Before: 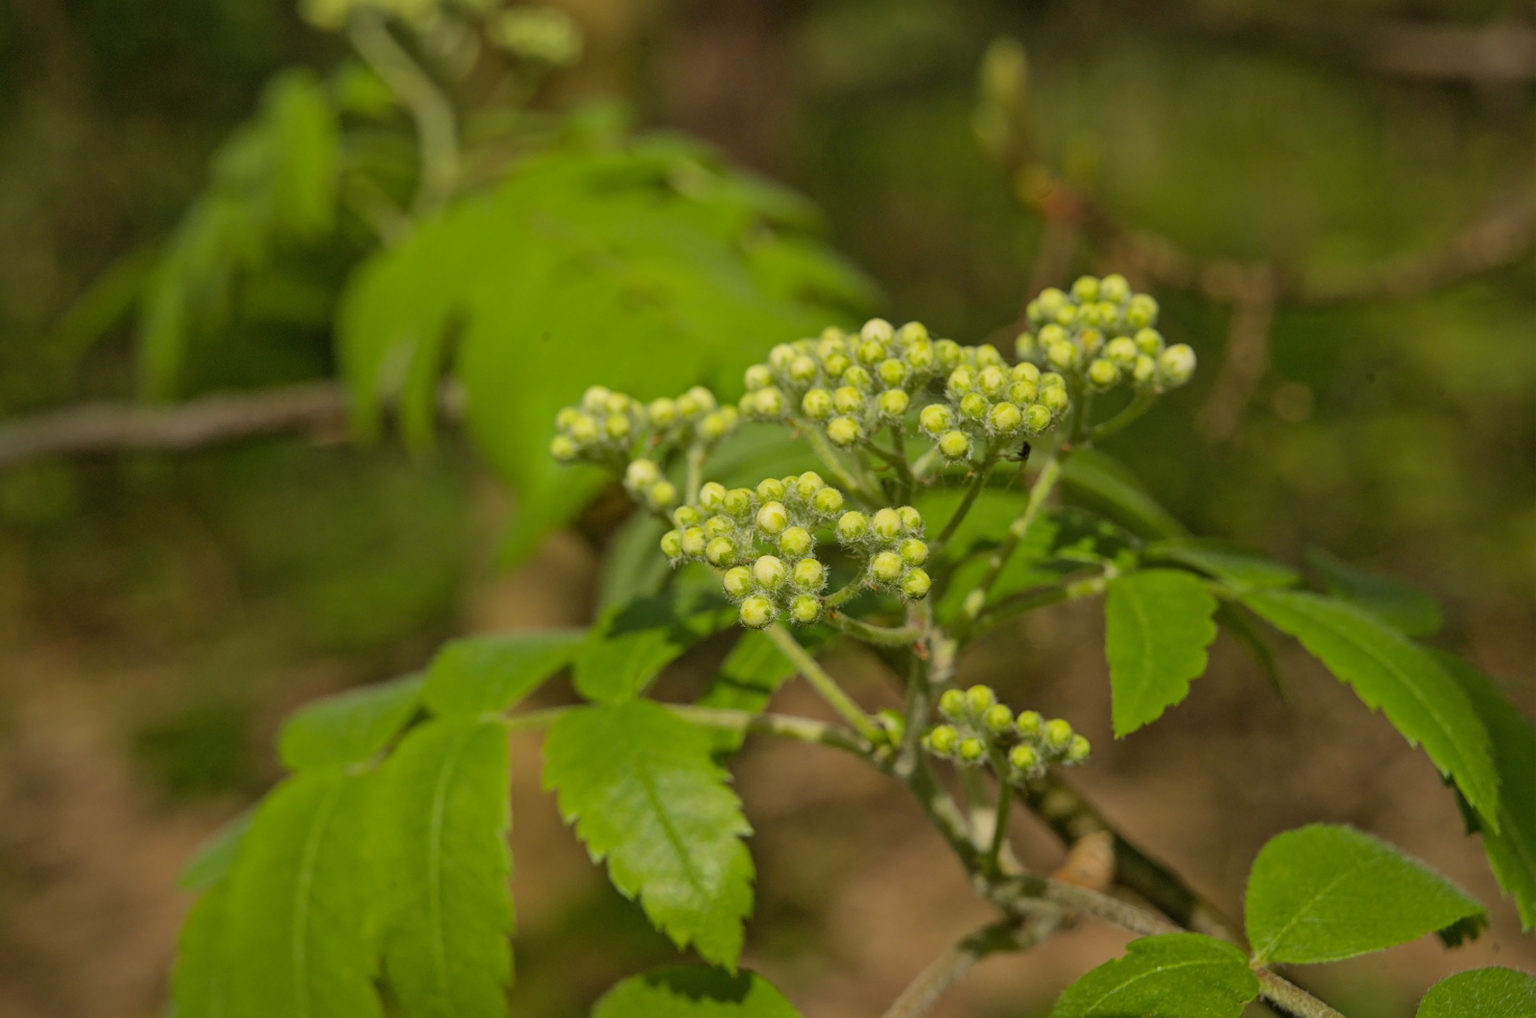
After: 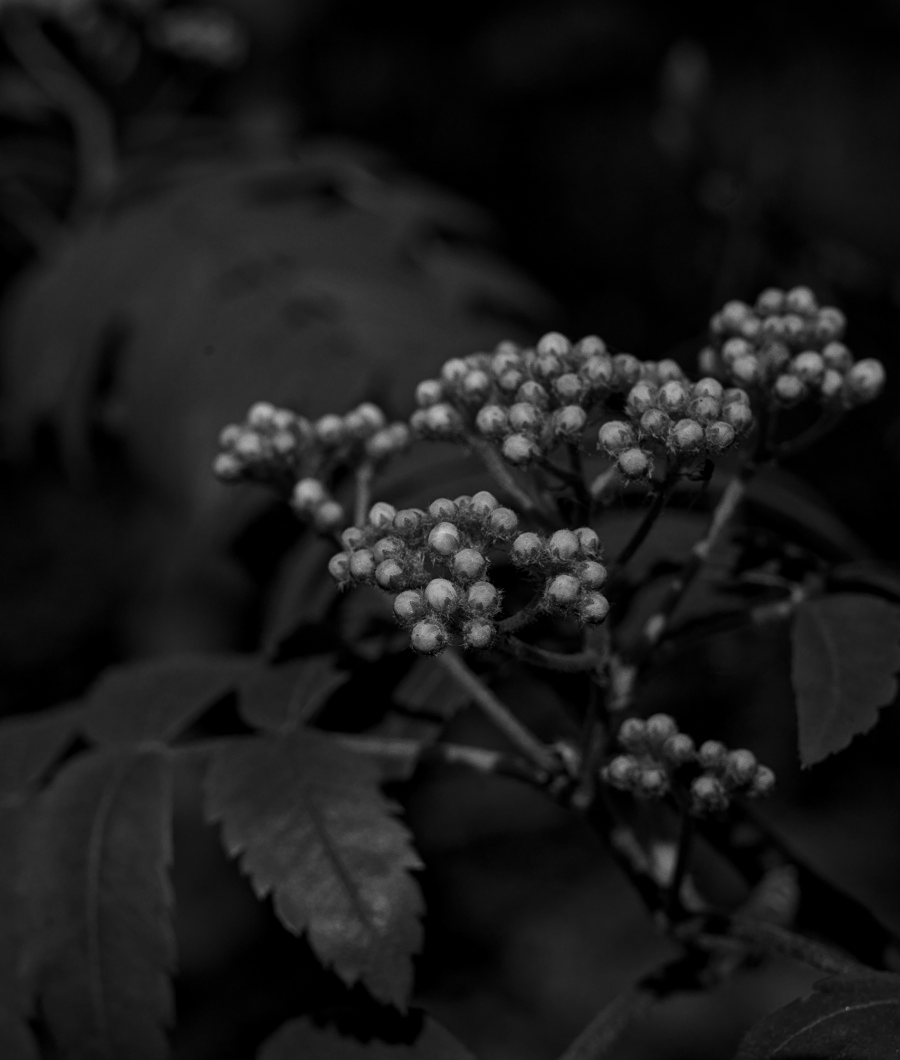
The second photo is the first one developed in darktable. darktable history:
contrast brightness saturation: contrast 0.02, brightness -1, saturation -1
crop and rotate: left 22.516%, right 21.234%
white balance: red 0.98, blue 1.61
local contrast: on, module defaults
